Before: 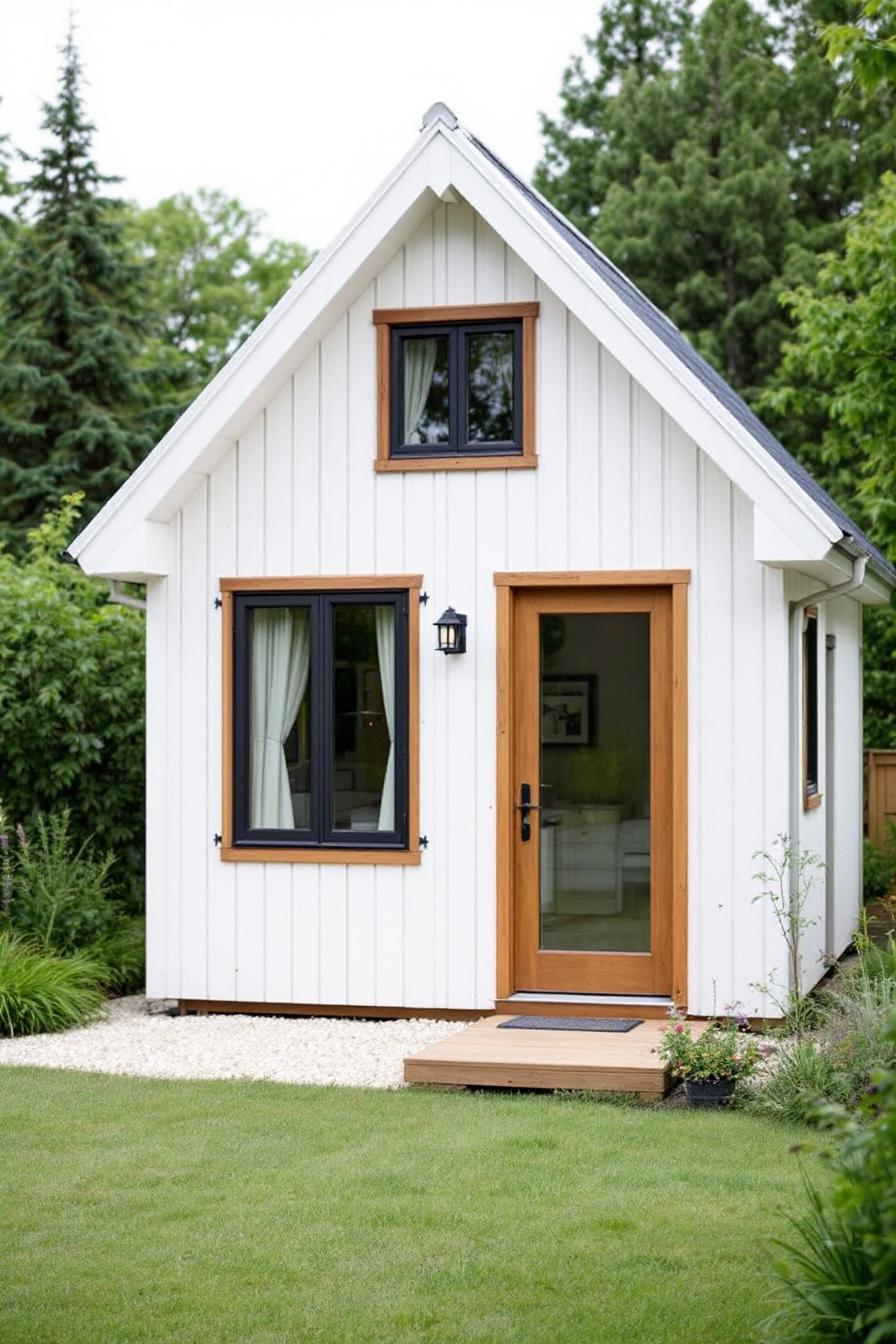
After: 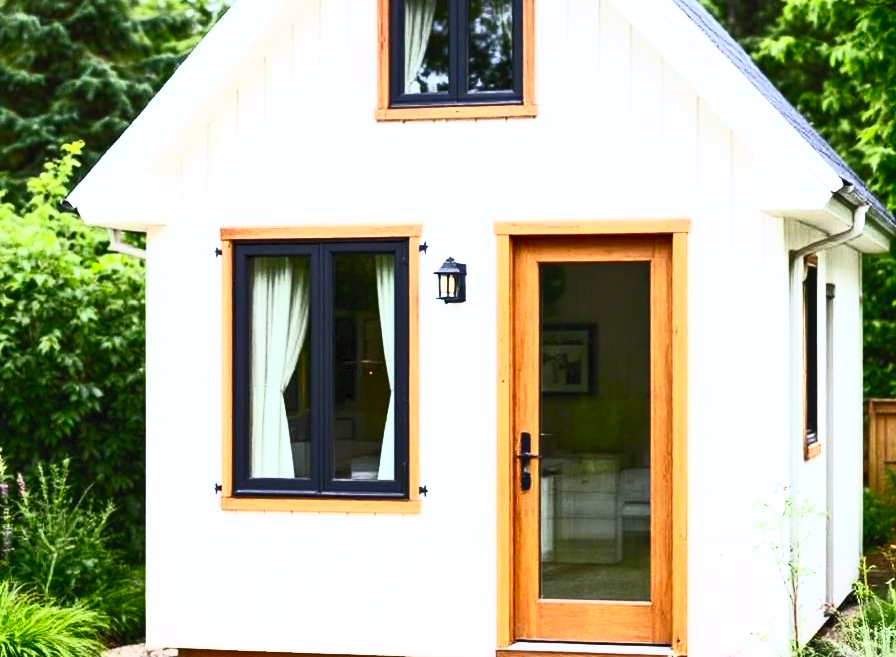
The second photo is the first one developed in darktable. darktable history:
crop and rotate: top 26.124%, bottom 24.919%
contrast brightness saturation: contrast 0.841, brightness 0.591, saturation 0.609
